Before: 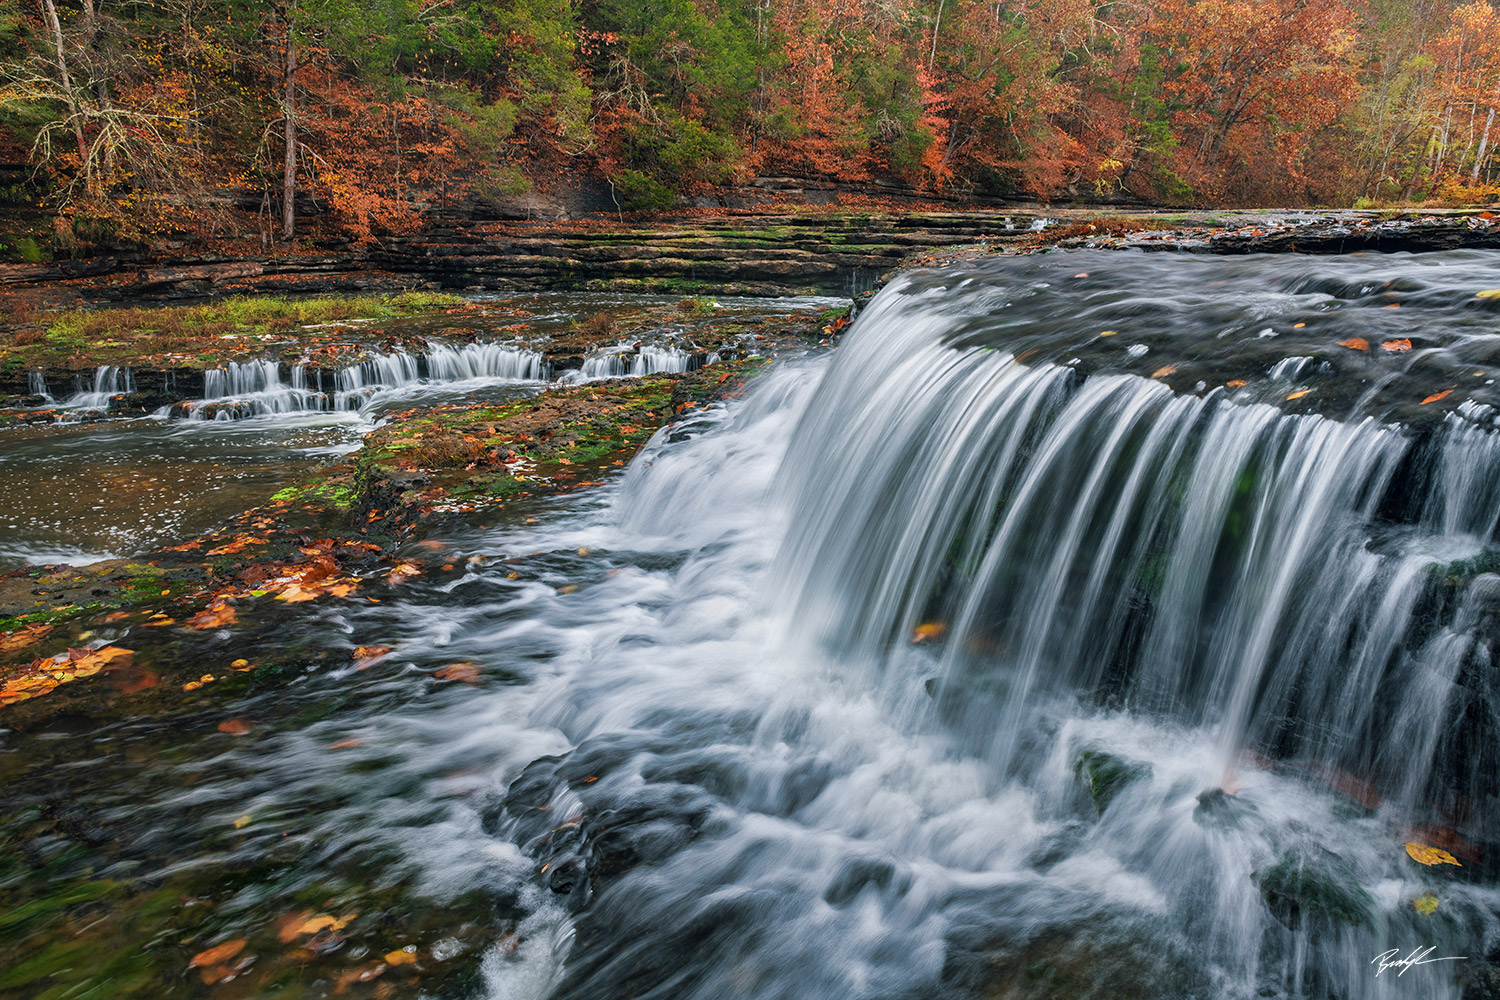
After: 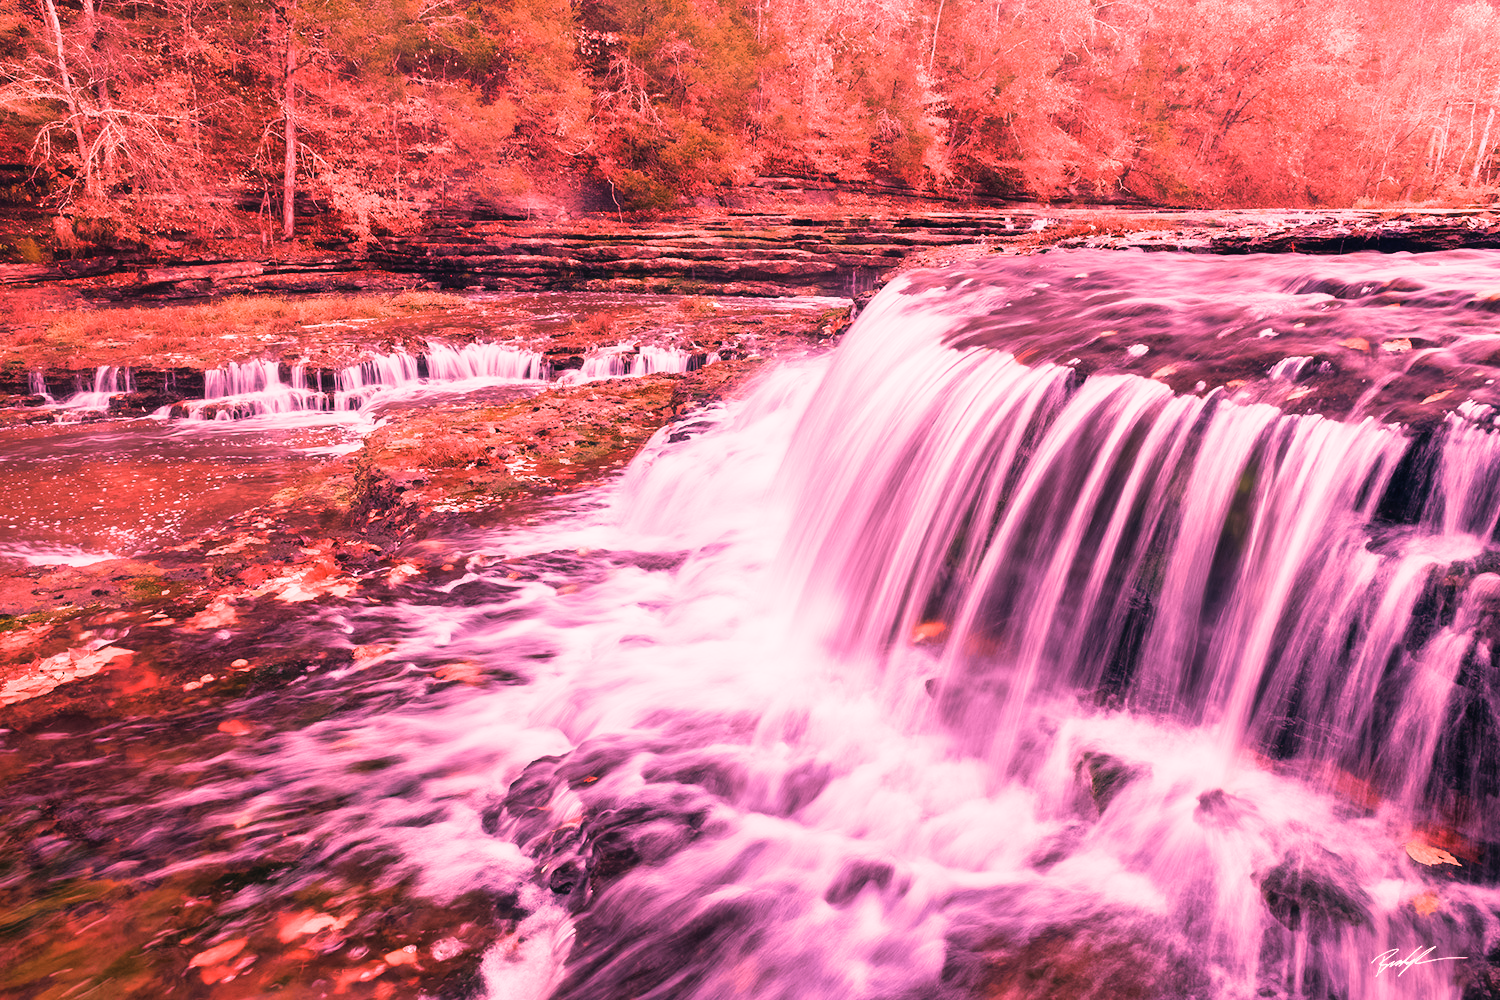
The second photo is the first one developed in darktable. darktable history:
contrast equalizer: octaves 7, y [[0.502, 0.505, 0.512, 0.529, 0.564, 0.588], [0.5 ×6], [0.502, 0.505, 0.512, 0.529, 0.564, 0.588], [0, 0.001, 0.001, 0.004, 0.008, 0.011], [0, 0.001, 0.001, 0.004, 0.008, 0.011]], mix -1
raw chromatic aberrations: on, module defaults
color calibration: illuminant F (fluorescent), F source F9 (Cool White Deluxe 4150 K) – high CRI, x 0.374, y 0.373, temperature 4158.34 K
denoise (profiled): strength 1.2, preserve shadows 1.8, a [-1, 0, 0], y [[0.5 ×7] ×4, [0 ×7], [0.5 ×7]], compensate highlight preservation false
white balance: red 2.9, blue 1.358
sigmoid "neutral gray": contrast 1.22, skew 0.65
